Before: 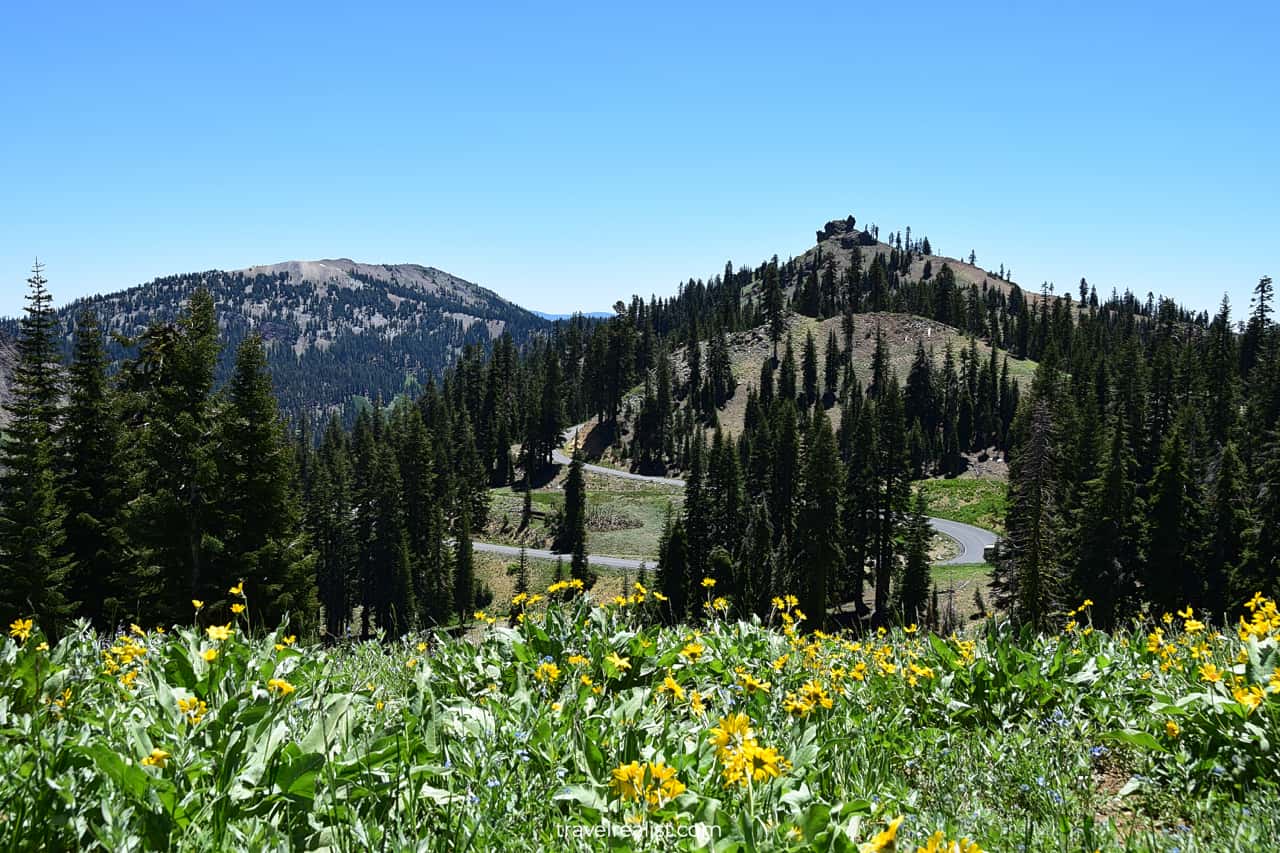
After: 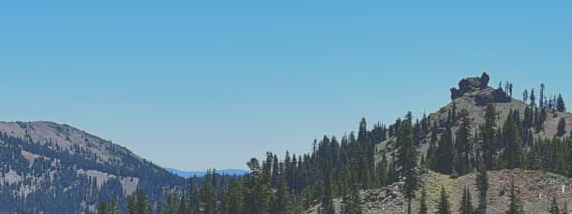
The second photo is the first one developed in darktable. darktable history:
crop: left 28.64%, top 16.832%, right 26.637%, bottom 58.055%
contrast brightness saturation: contrast -0.28
shadows and highlights: on, module defaults
